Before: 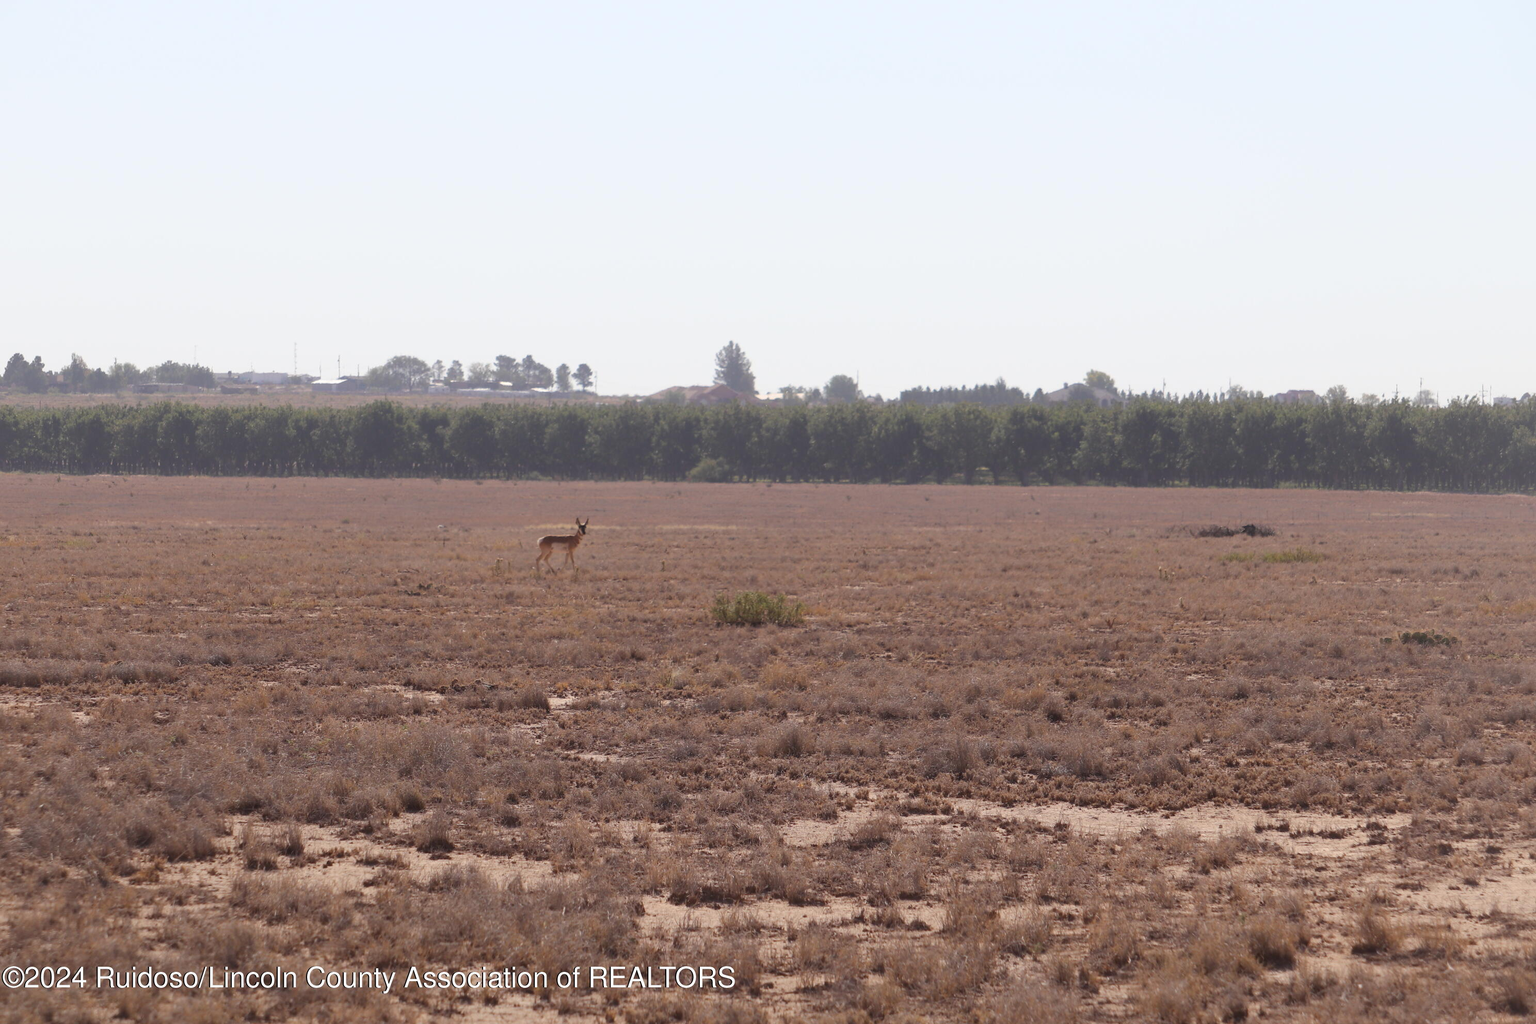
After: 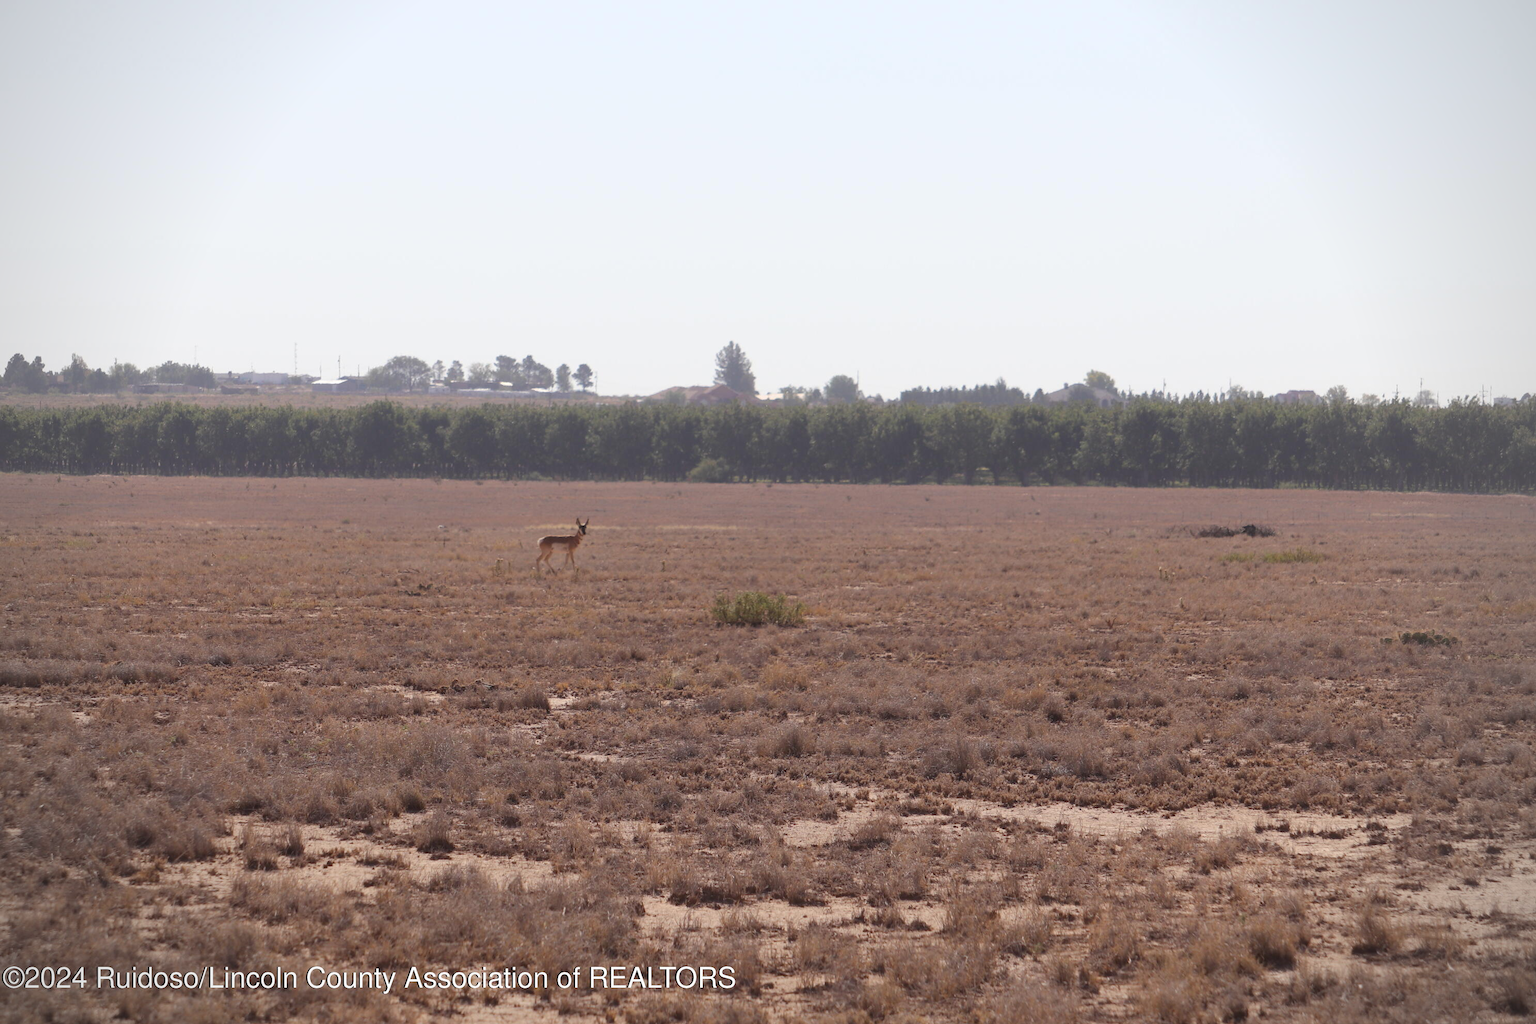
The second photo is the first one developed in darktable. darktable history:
vignetting: fall-off radius 60.99%
